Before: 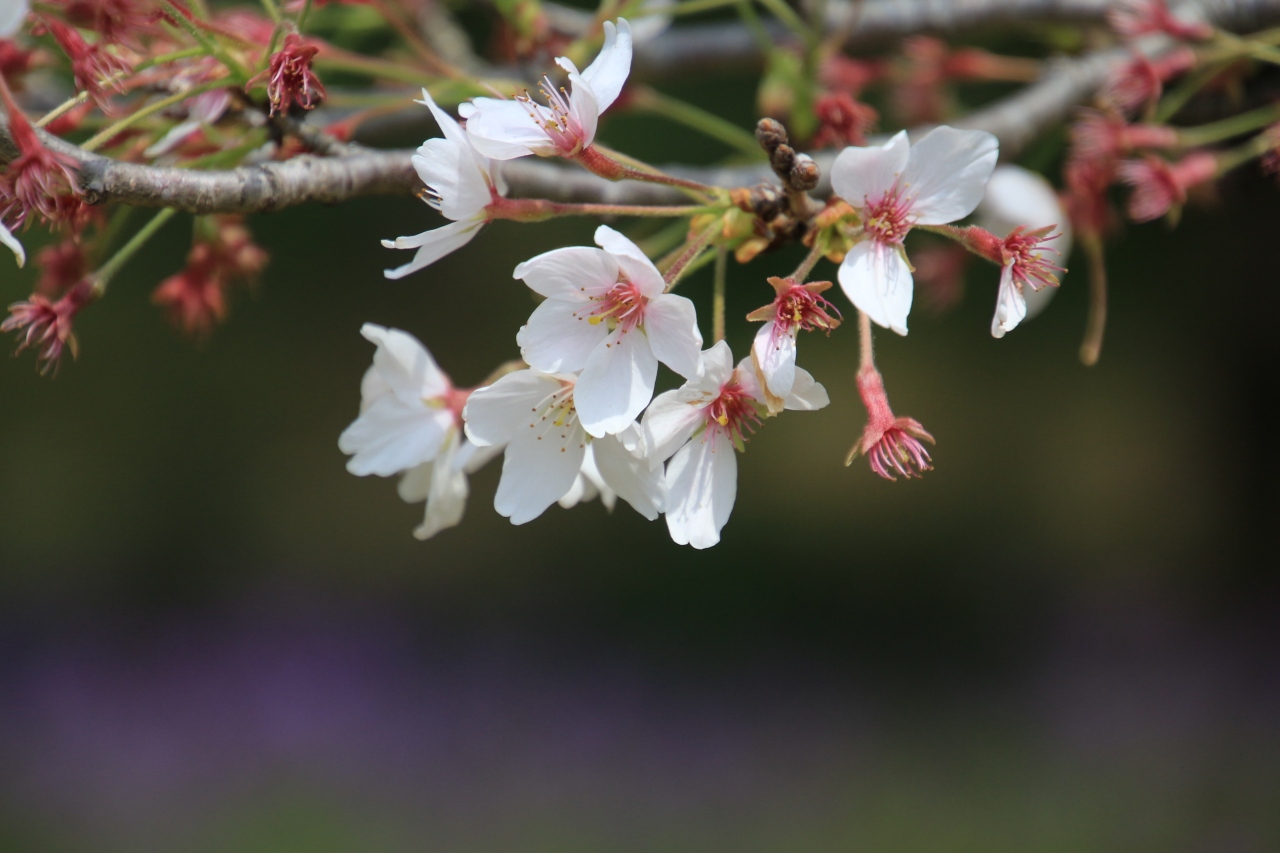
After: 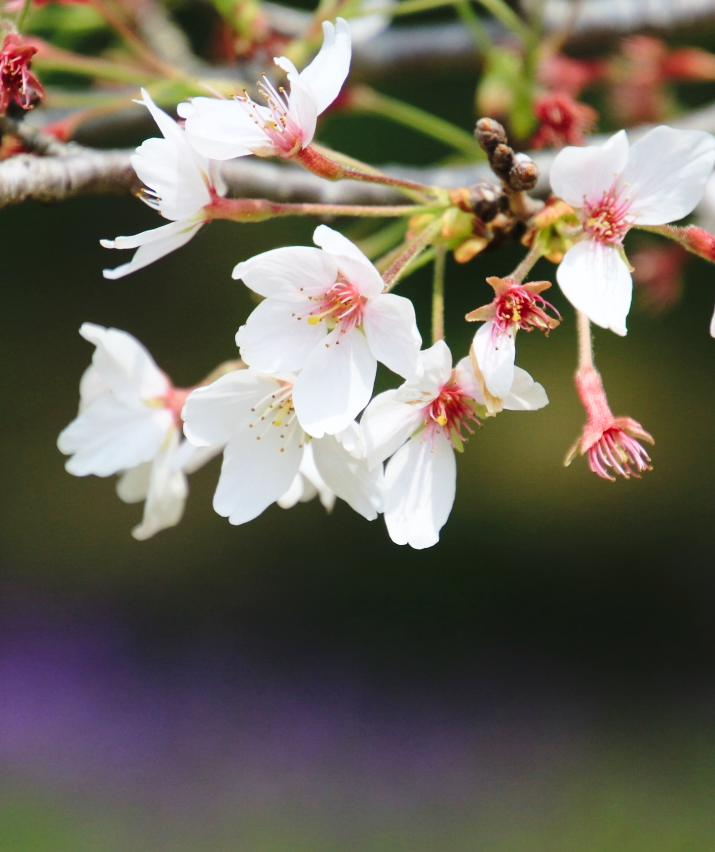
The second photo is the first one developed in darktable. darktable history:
crop: left 21.956%, right 22.13%, bottom 0.01%
base curve: curves: ch0 [(0, 0) (0.028, 0.03) (0.121, 0.232) (0.46, 0.748) (0.859, 0.968) (1, 1)], preserve colors none
